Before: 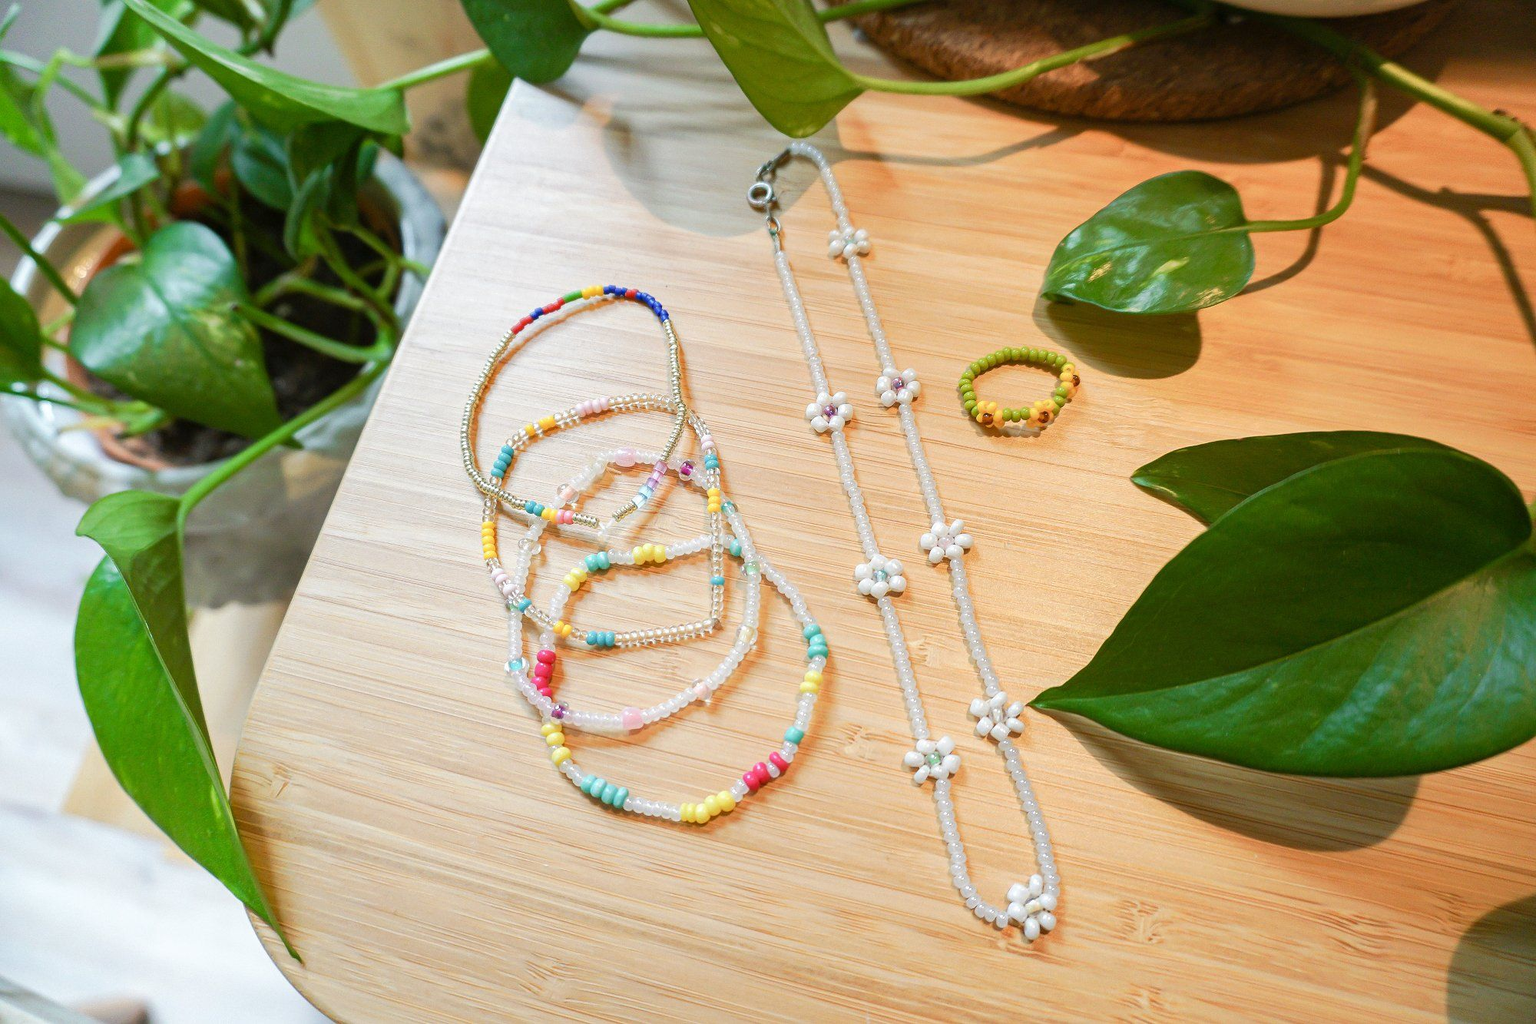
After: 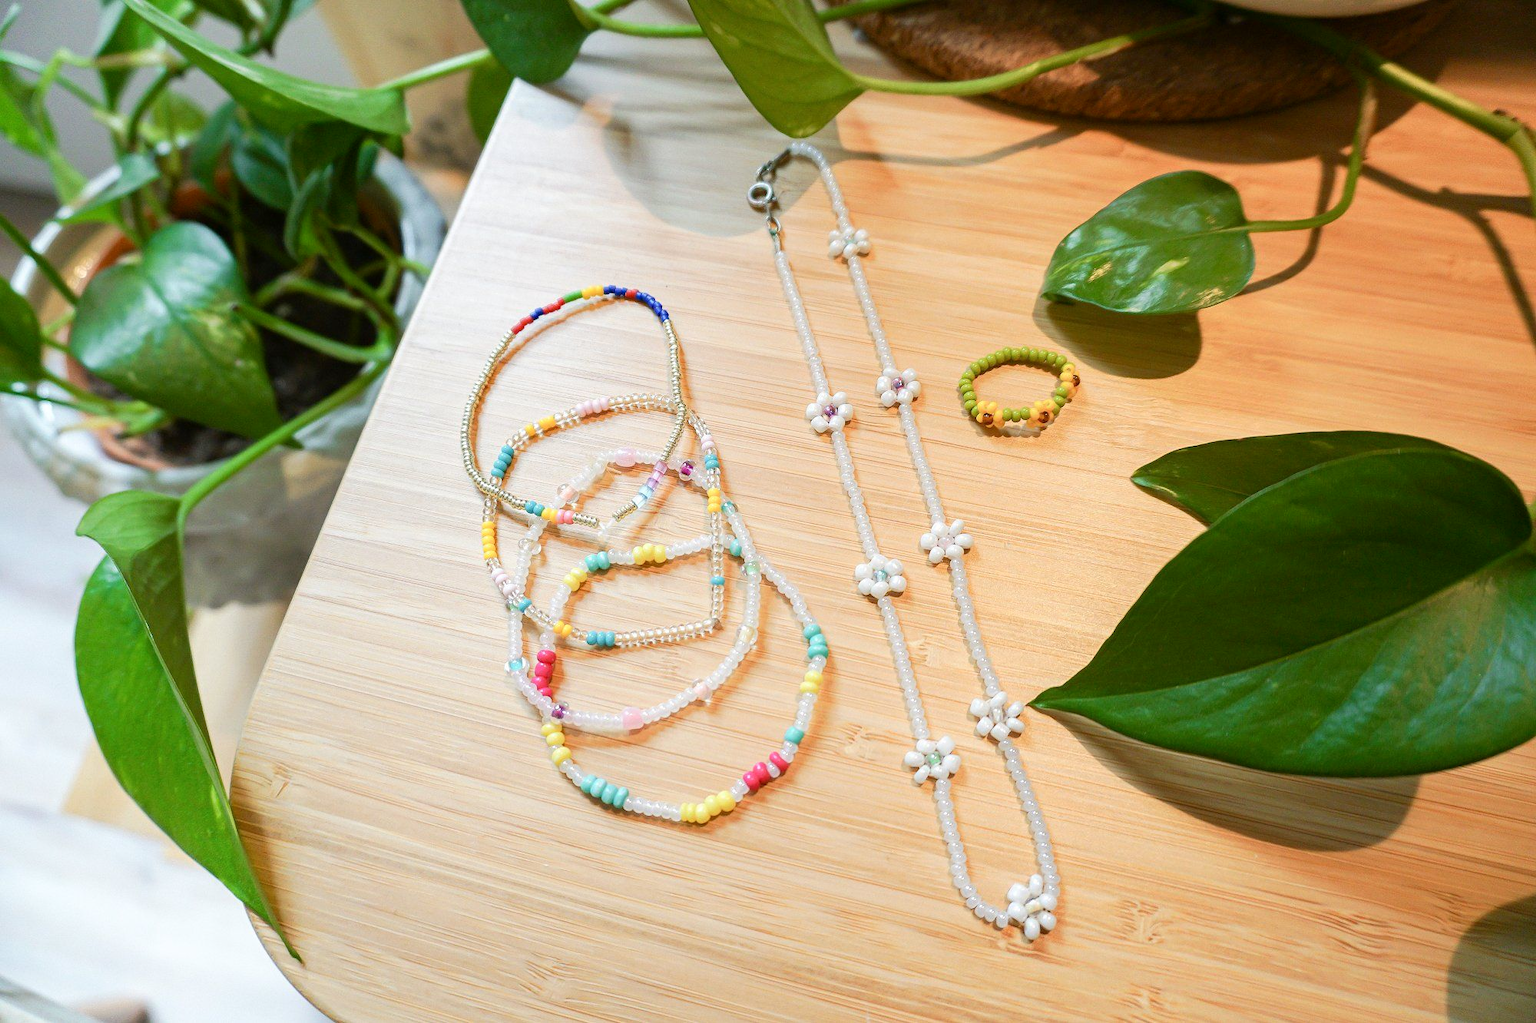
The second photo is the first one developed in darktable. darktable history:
shadows and highlights: shadows -31.72, highlights 30
